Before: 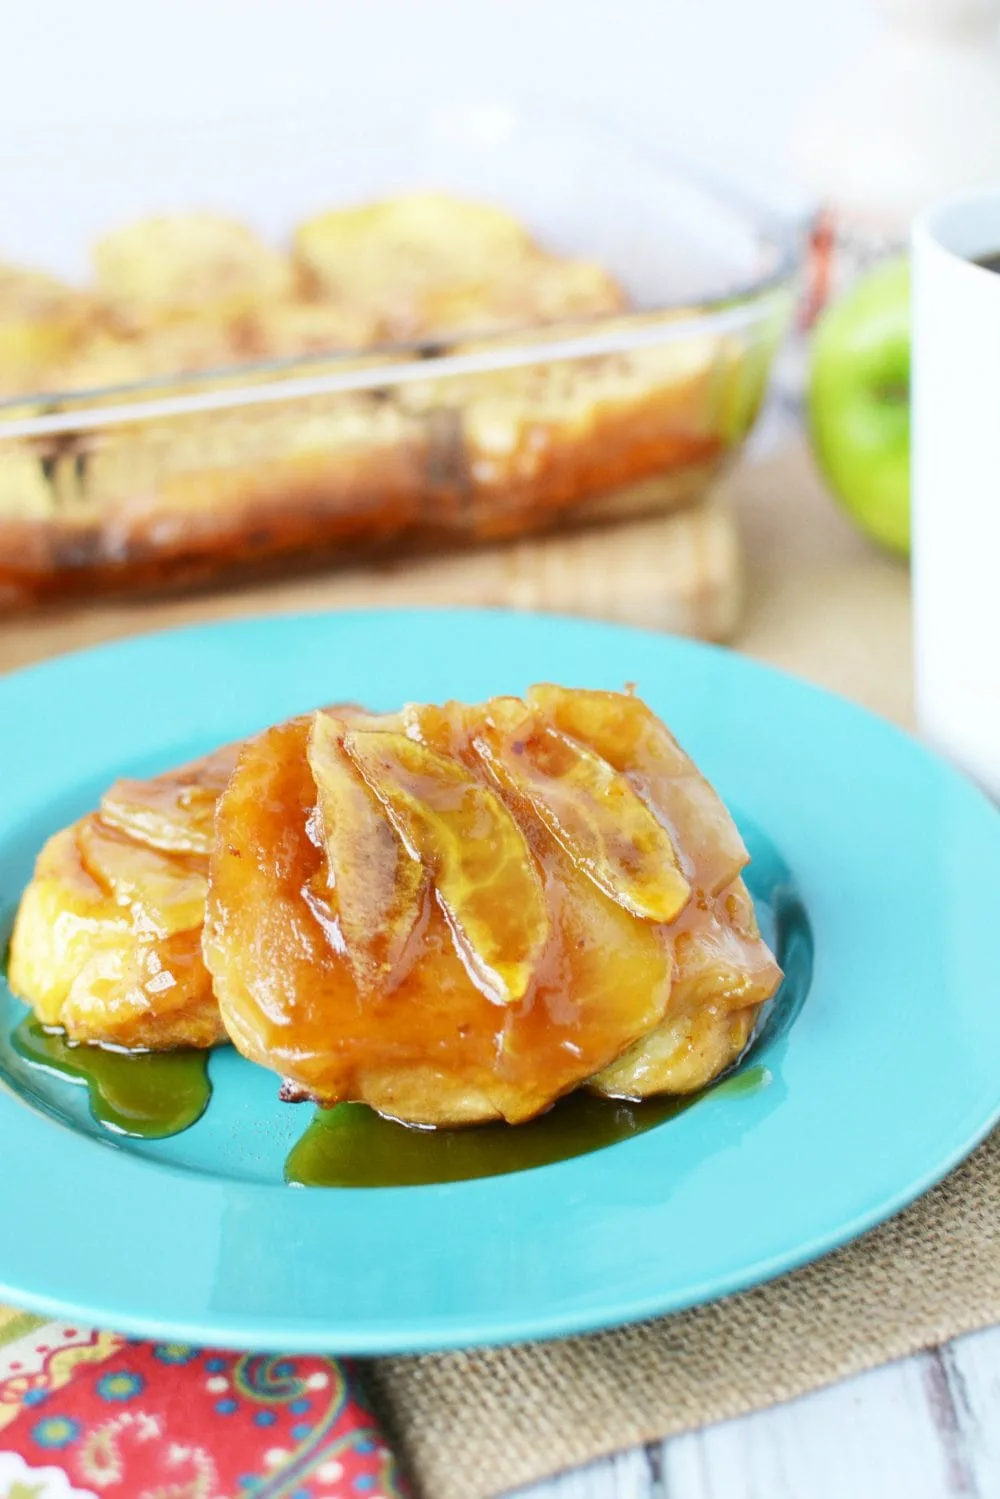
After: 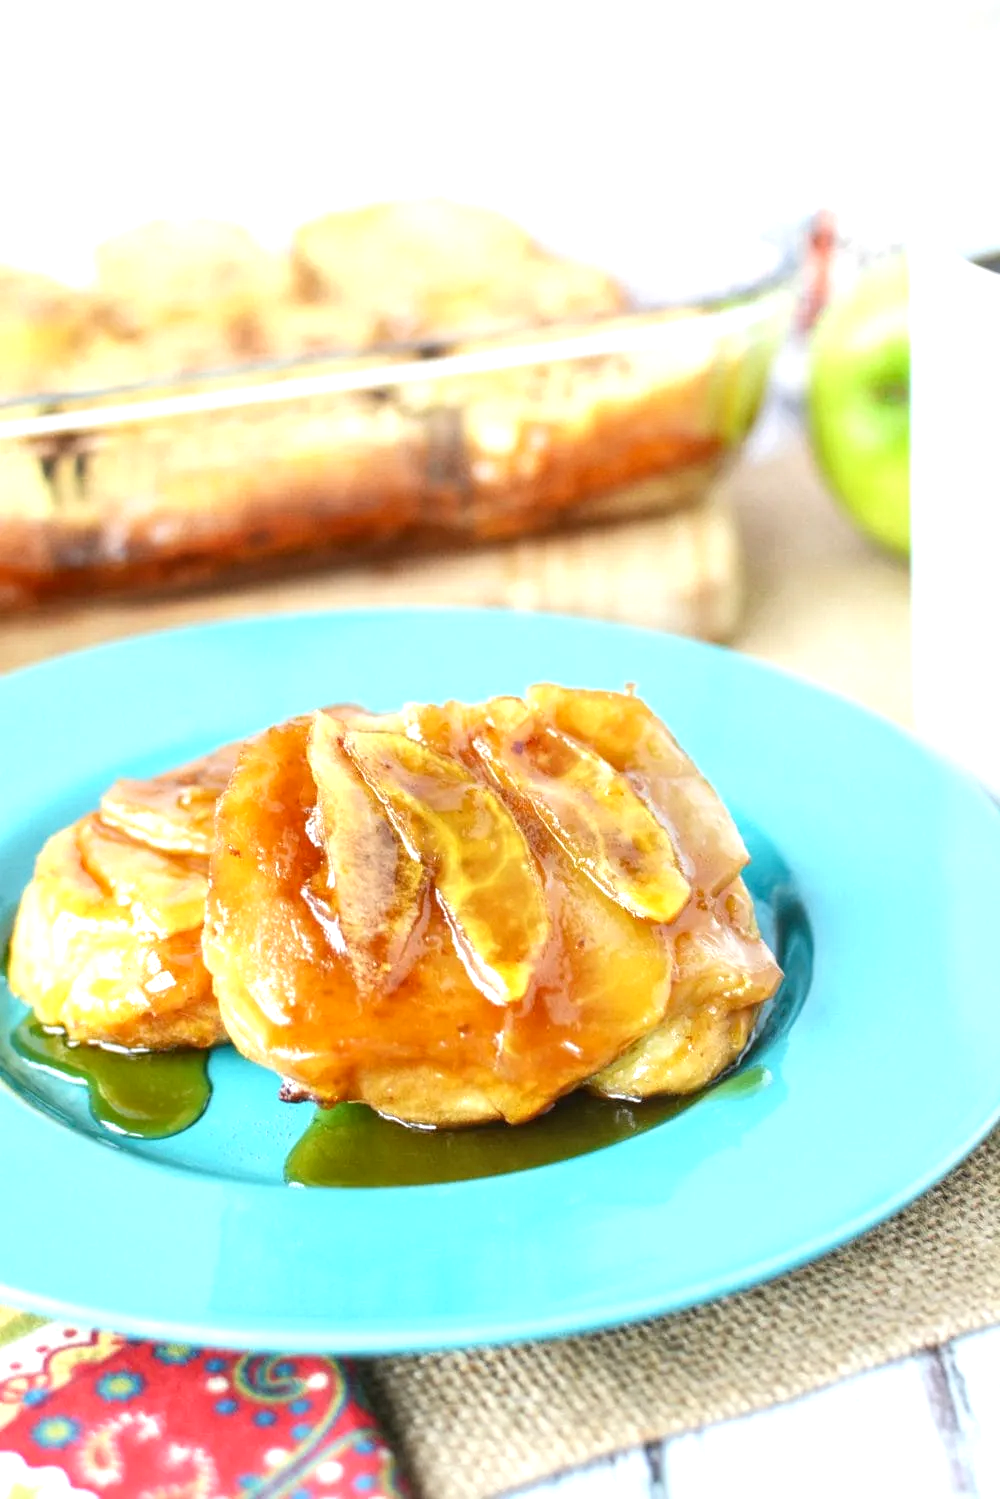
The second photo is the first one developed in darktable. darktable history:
exposure: exposure 0.566 EV, compensate highlight preservation false
local contrast: on, module defaults
